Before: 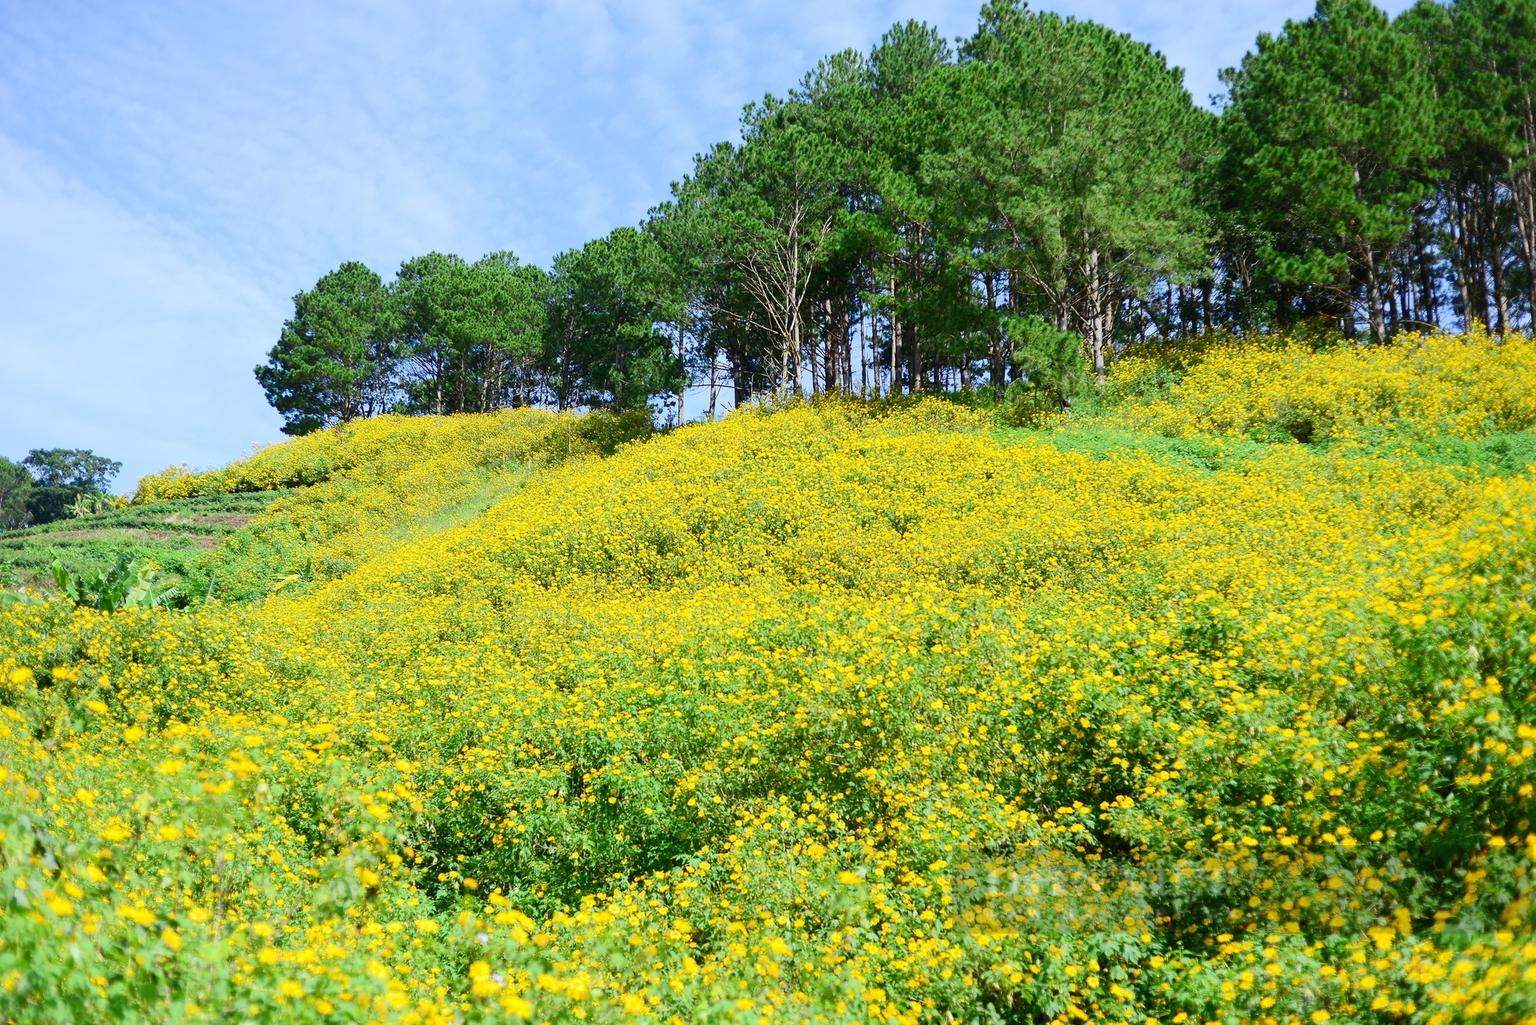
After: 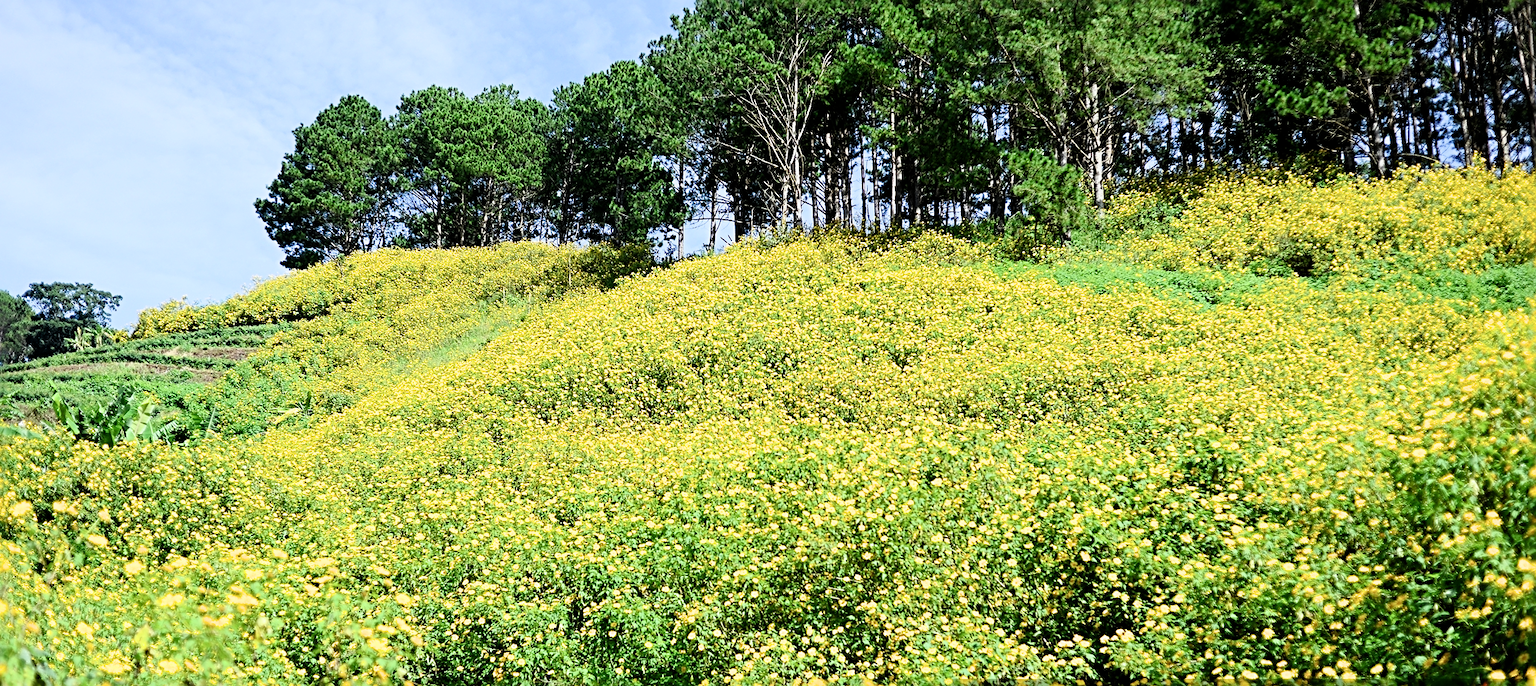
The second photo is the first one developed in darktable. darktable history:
crop: top 16.302%, bottom 16.729%
sharpen: radius 3.992
filmic rgb: black relative exposure -8.69 EV, white relative exposure 2.7 EV, target black luminance 0%, target white luminance 99.975%, hardness 6.26, latitude 74.38%, contrast 1.317, highlights saturation mix -5.08%
